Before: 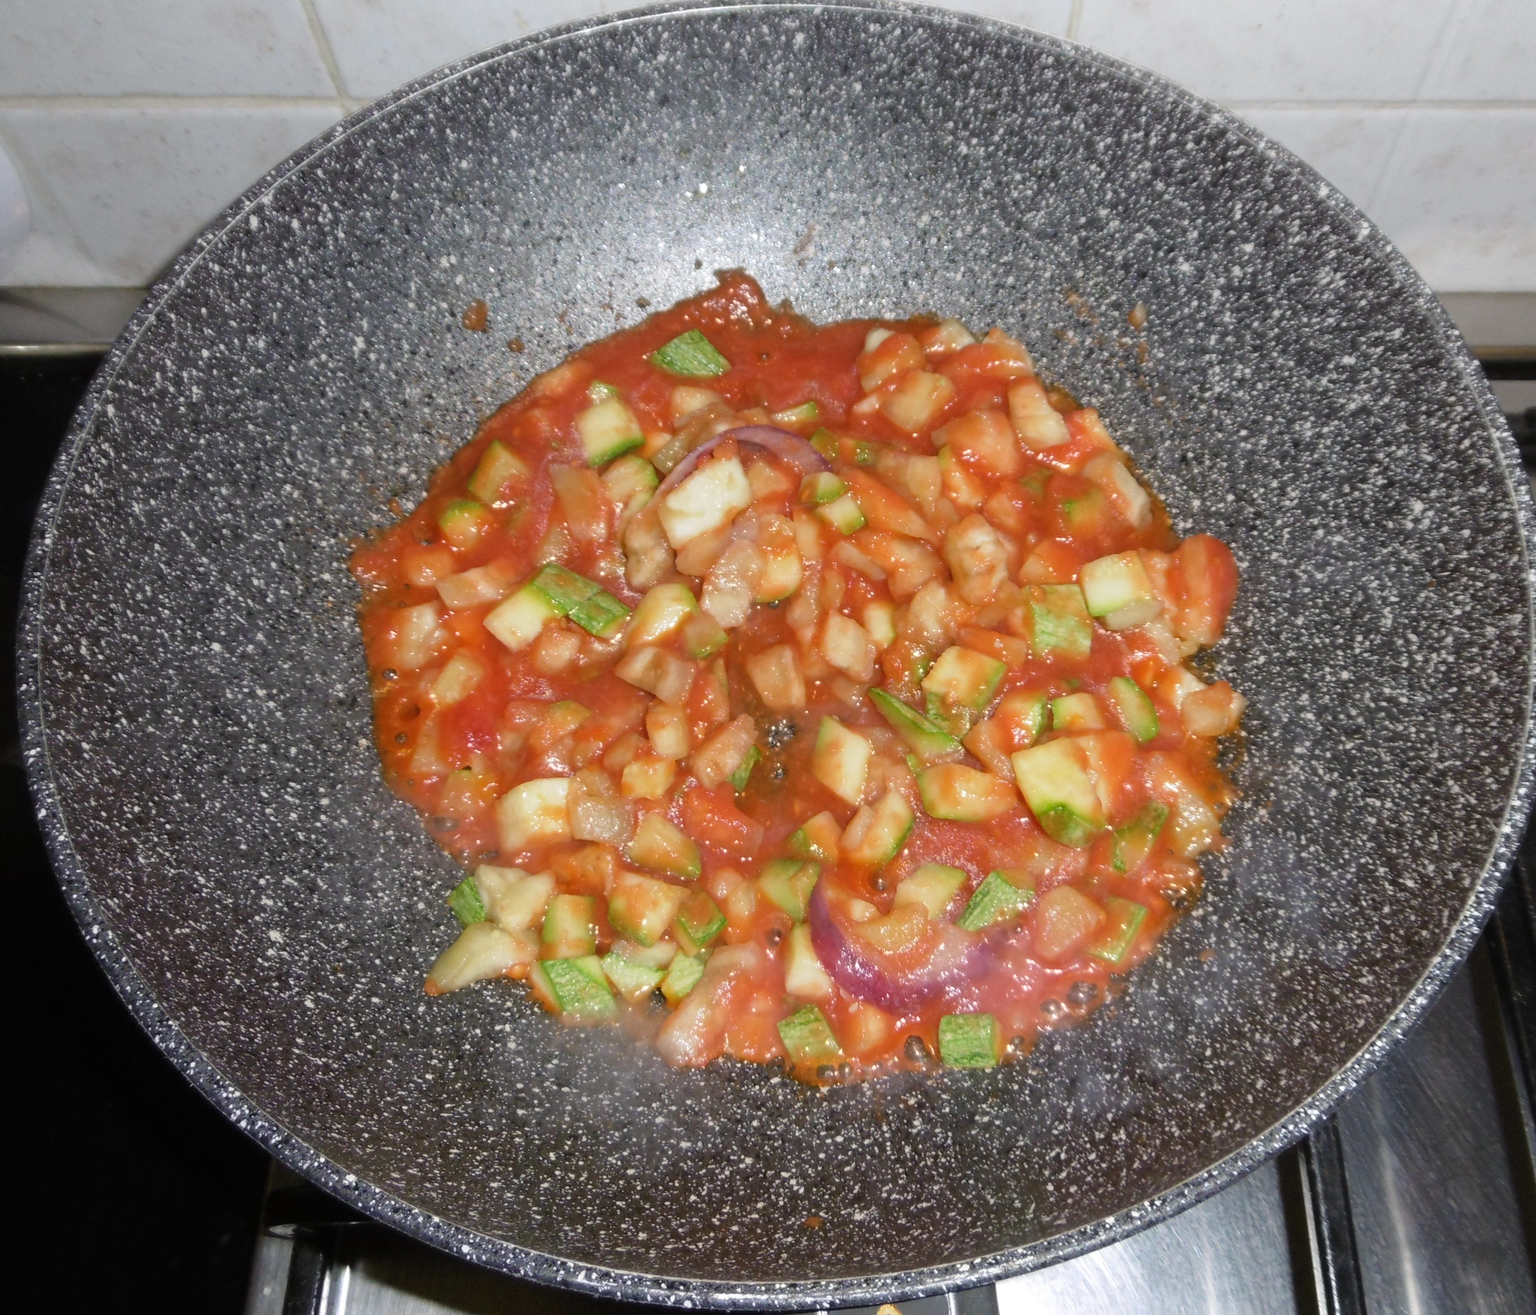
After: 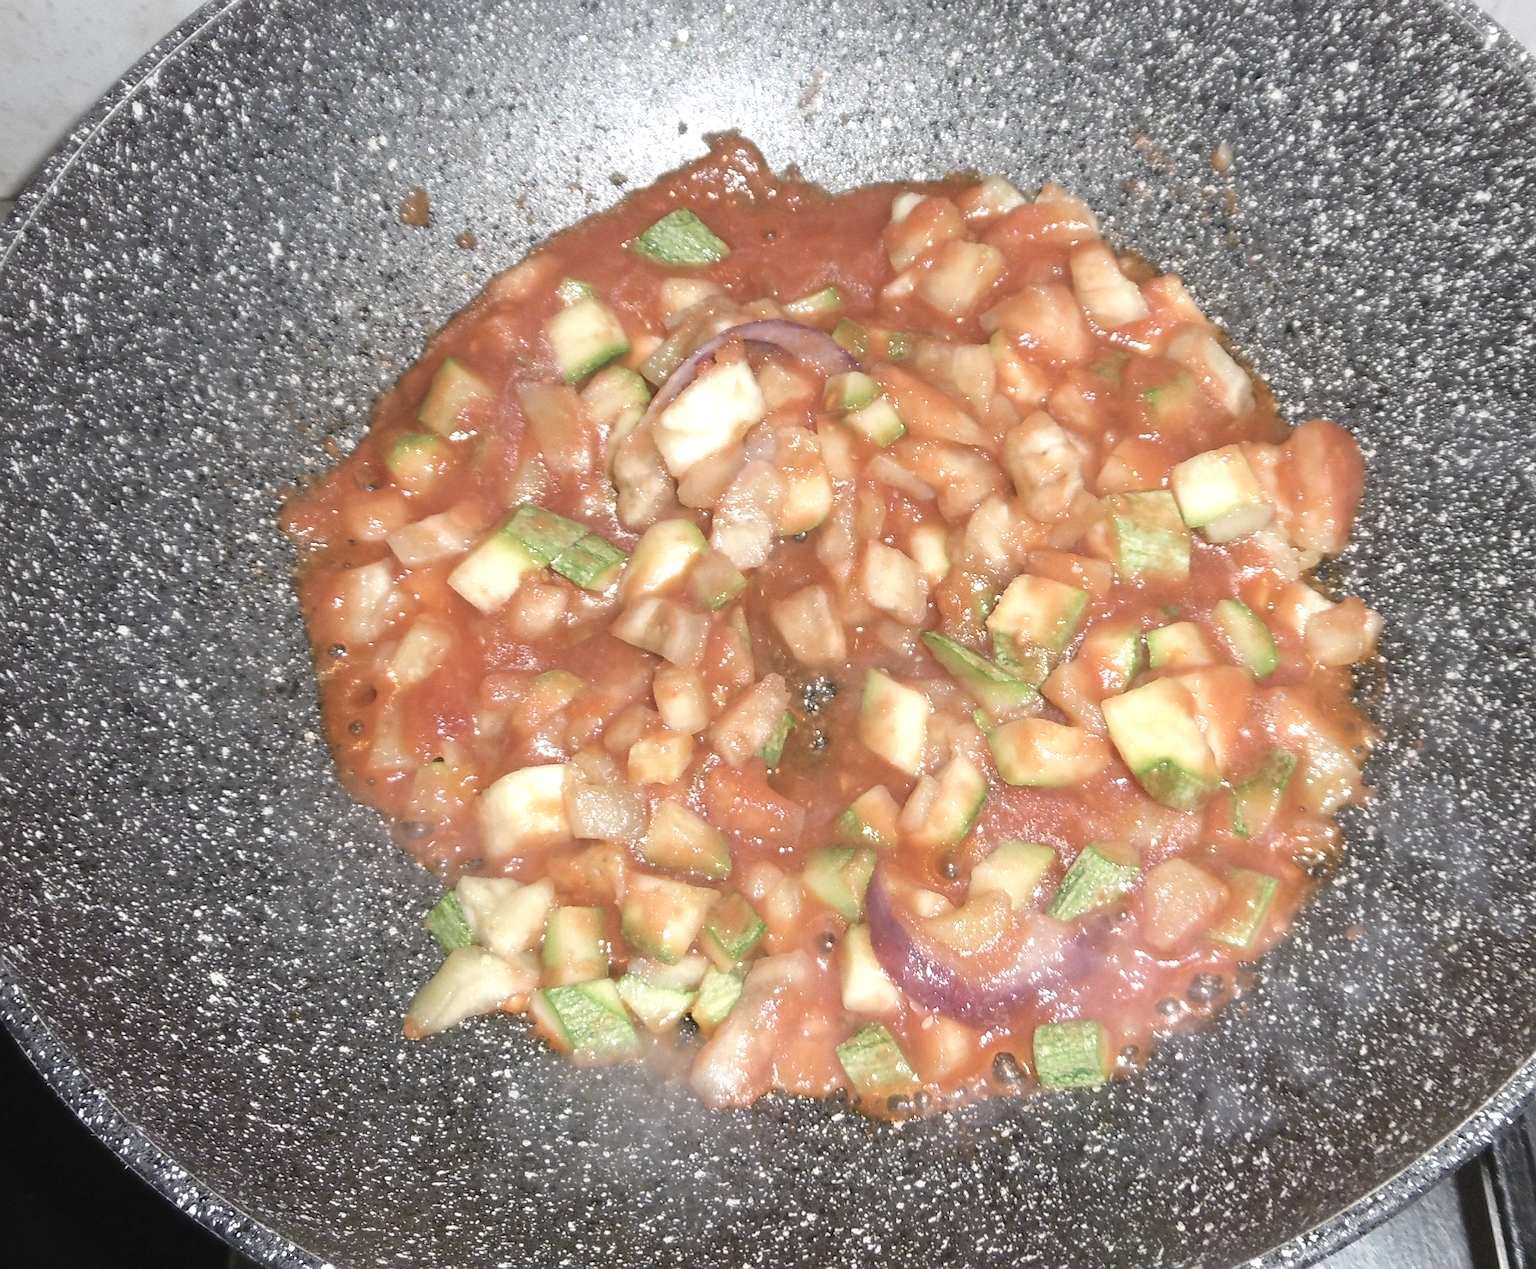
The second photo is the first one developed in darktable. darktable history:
crop: left 6.446%, top 8.188%, right 9.538%, bottom 3.548%
sharpen: on, module defaults
contrast brightness saturation: contrast -0.05, saturation -0.41
rotate and perspective: rotation -3.52°, crop left 0.036, crop right 0.964, crop top 0.081, crop bottom 0.919
exposure: black level correction 0, exposure 0.7 EV, compensate exposure bias true, compensate highlight preservation false
